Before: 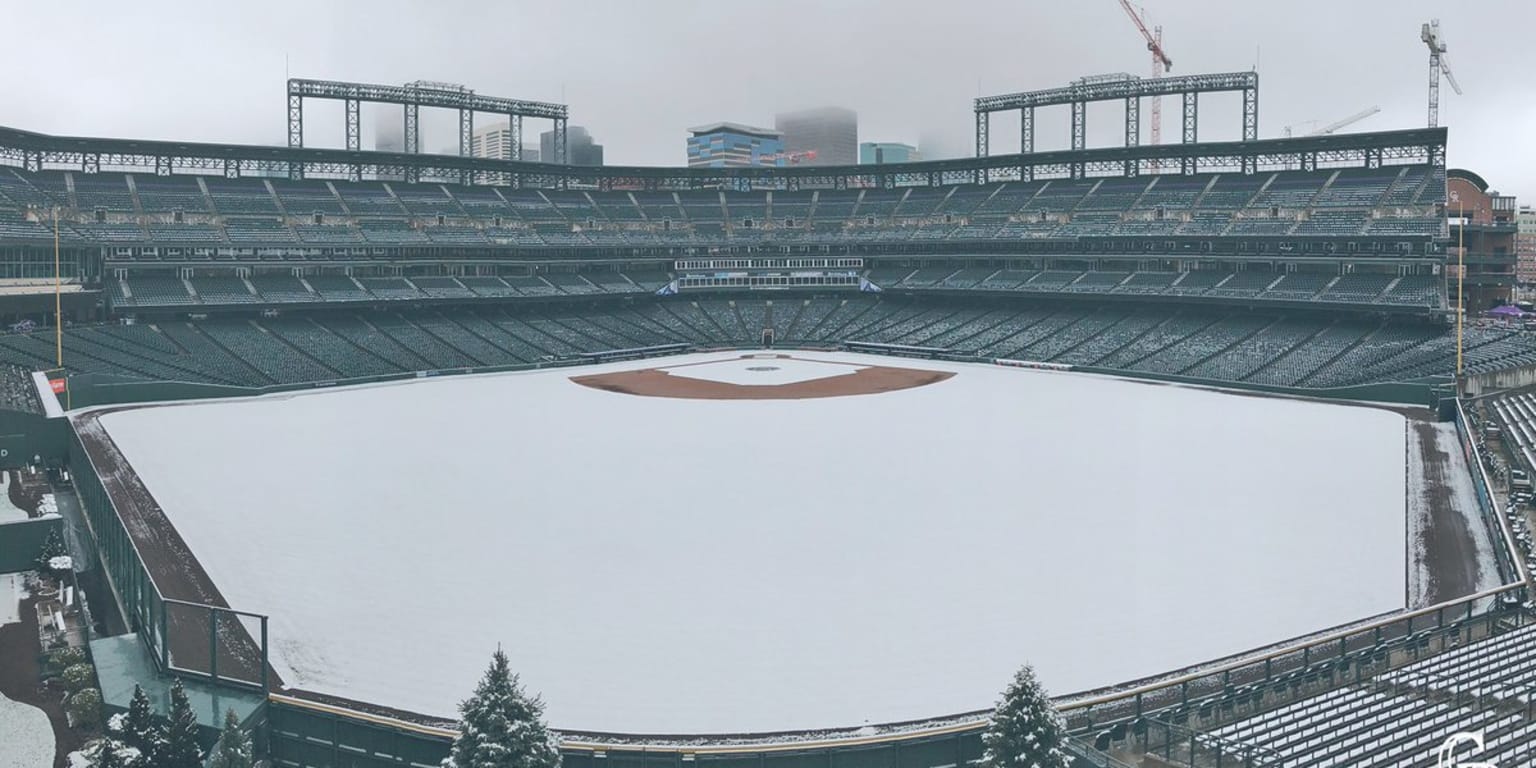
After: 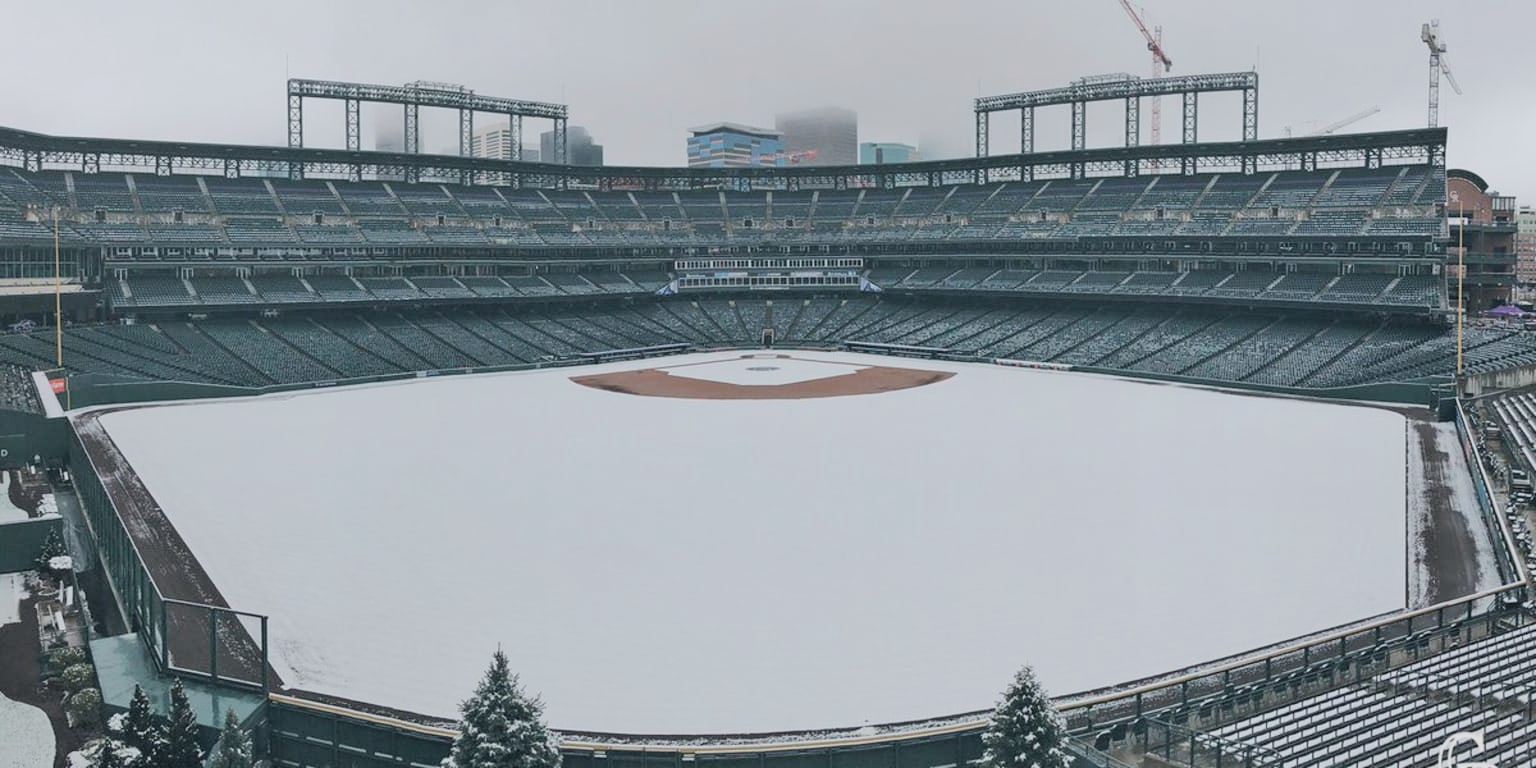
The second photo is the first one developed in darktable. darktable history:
filmic rgb: black relative exposure -5.05 EV, white relative exposure 3.99 EV, hardness 2.87, contrast 1.192
